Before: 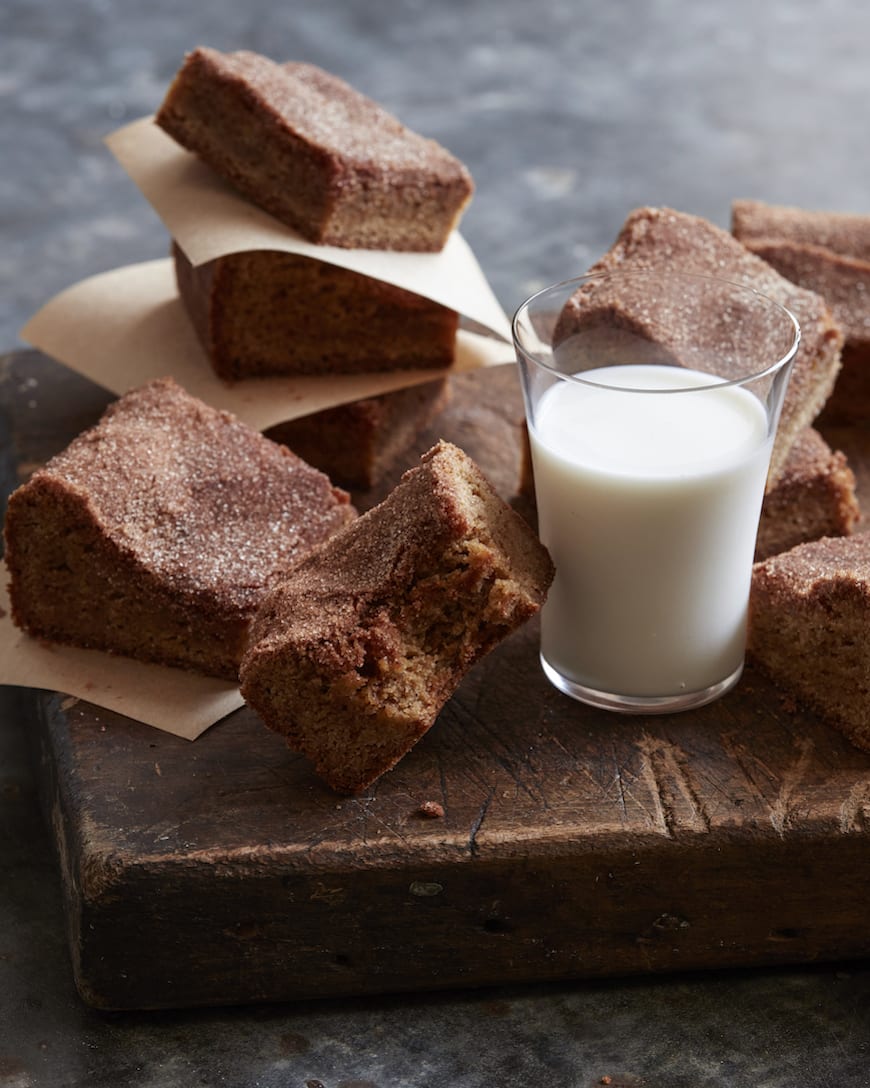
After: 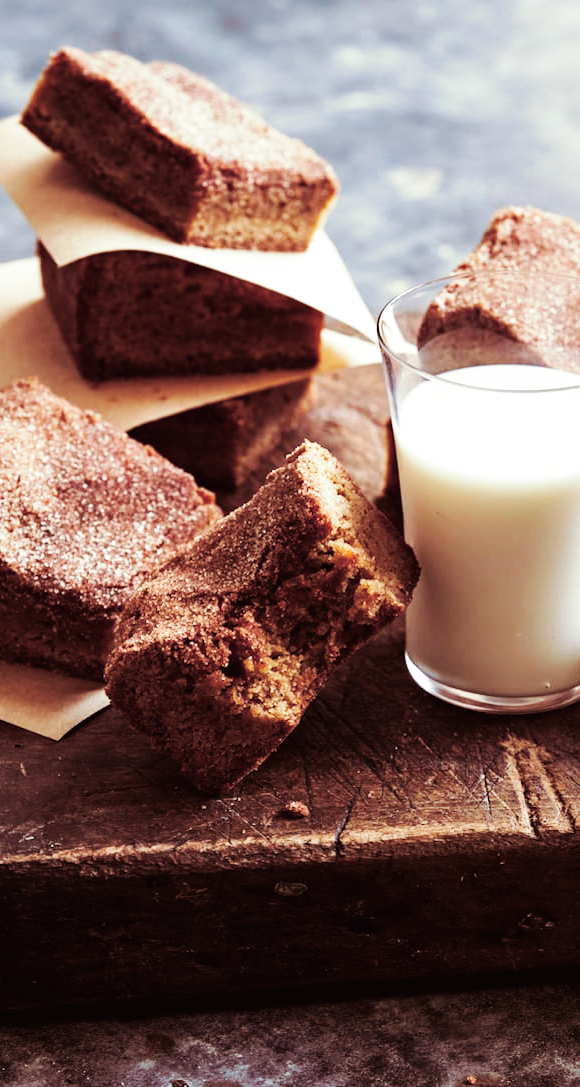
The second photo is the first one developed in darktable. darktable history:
crop and rotate: left 15.546%, right 17.787%
haze removal: compatibility mode true, adaptive false
split-toning: on, module defaults
base curve: curves: ch0 [(0, 0.003) (0.001, 0.002) (0.006, 0.004) (0.02, 0.022) (0.048, 0.086) (0.094, 0.234) (0.162, 0.431) (0.258, 0.629) (0.385, 0.8) (0.548, 0.918) (0.751, 0.988) (1, 1)], preserve colors none
